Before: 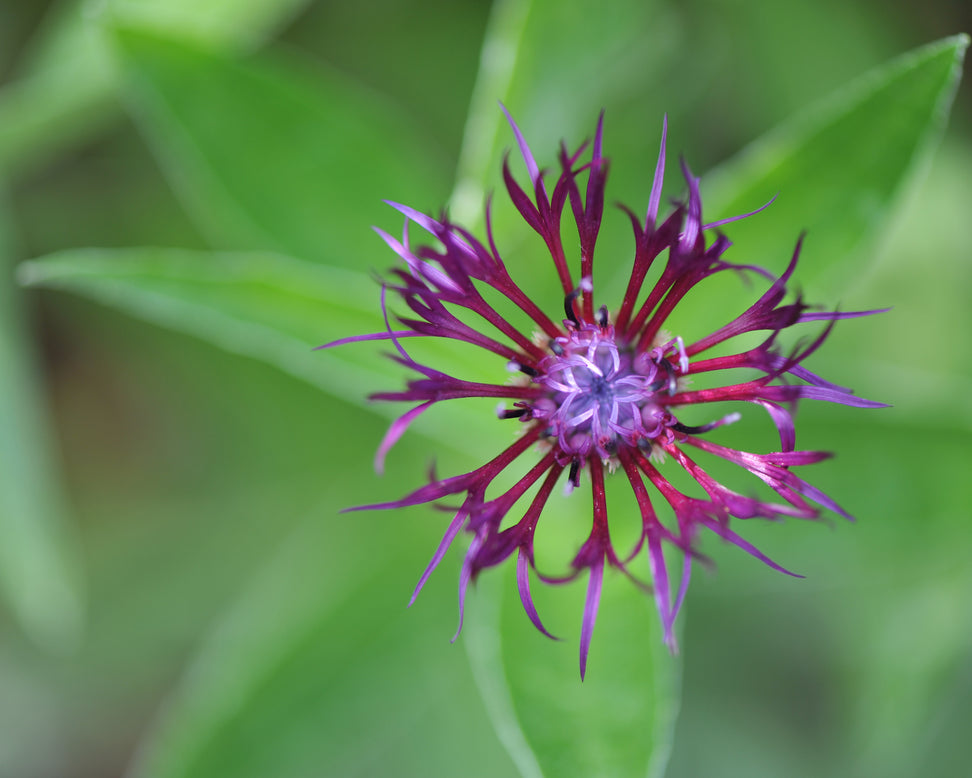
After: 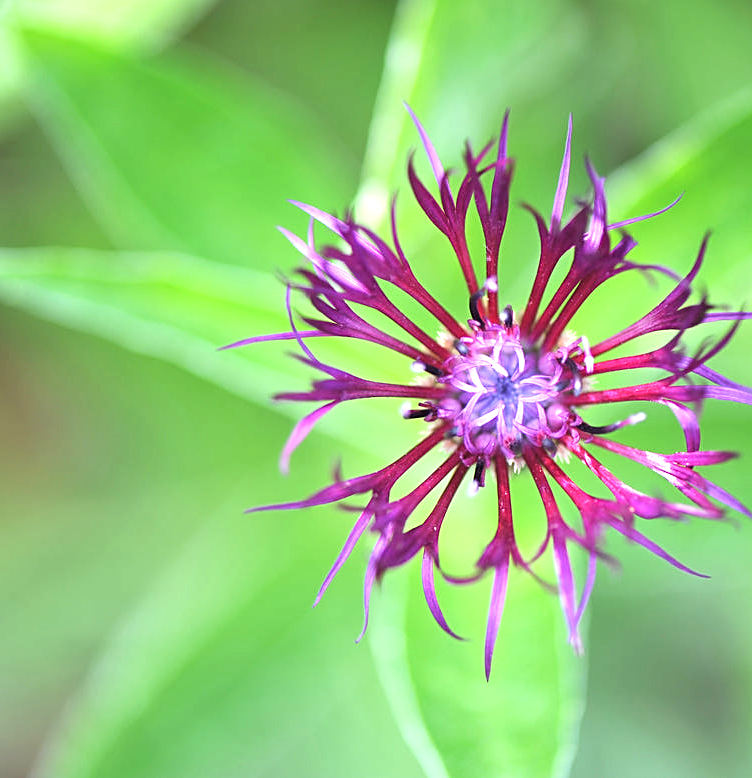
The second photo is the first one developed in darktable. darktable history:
exposure: exposure 1.201 EV, compensate exposure bias true, compensate highlight preservation false
sharpen: on, module defaults
crop: left 9.855%, right 12.718%
